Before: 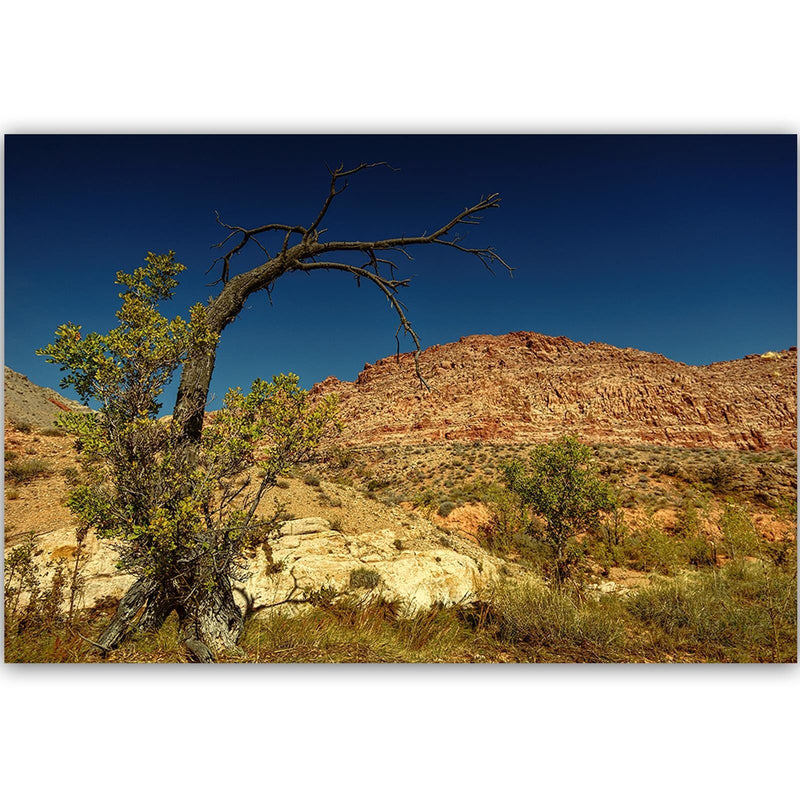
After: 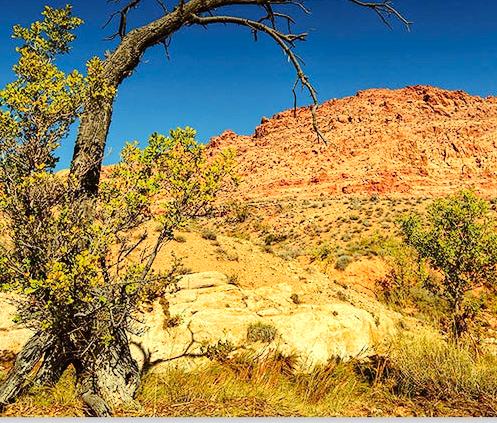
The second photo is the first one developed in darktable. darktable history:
tone equalizer: -7 EV 0.165 EV, -6 EV 0.62 EV, -5 EV 1.13 EV, -4 EV 1.35 EV, -3 EV 1.13 EV, -2 EV 0.6 EV, -1 EV 0.152 EV, edges refinement/feathering 500, mask exposure compensation -1.57 EV, preserve details no
contrast brightness saturation: saturation 0.12
crop: left 12.932%, top 30.786%, right 24.78%, bottom 15.565%
